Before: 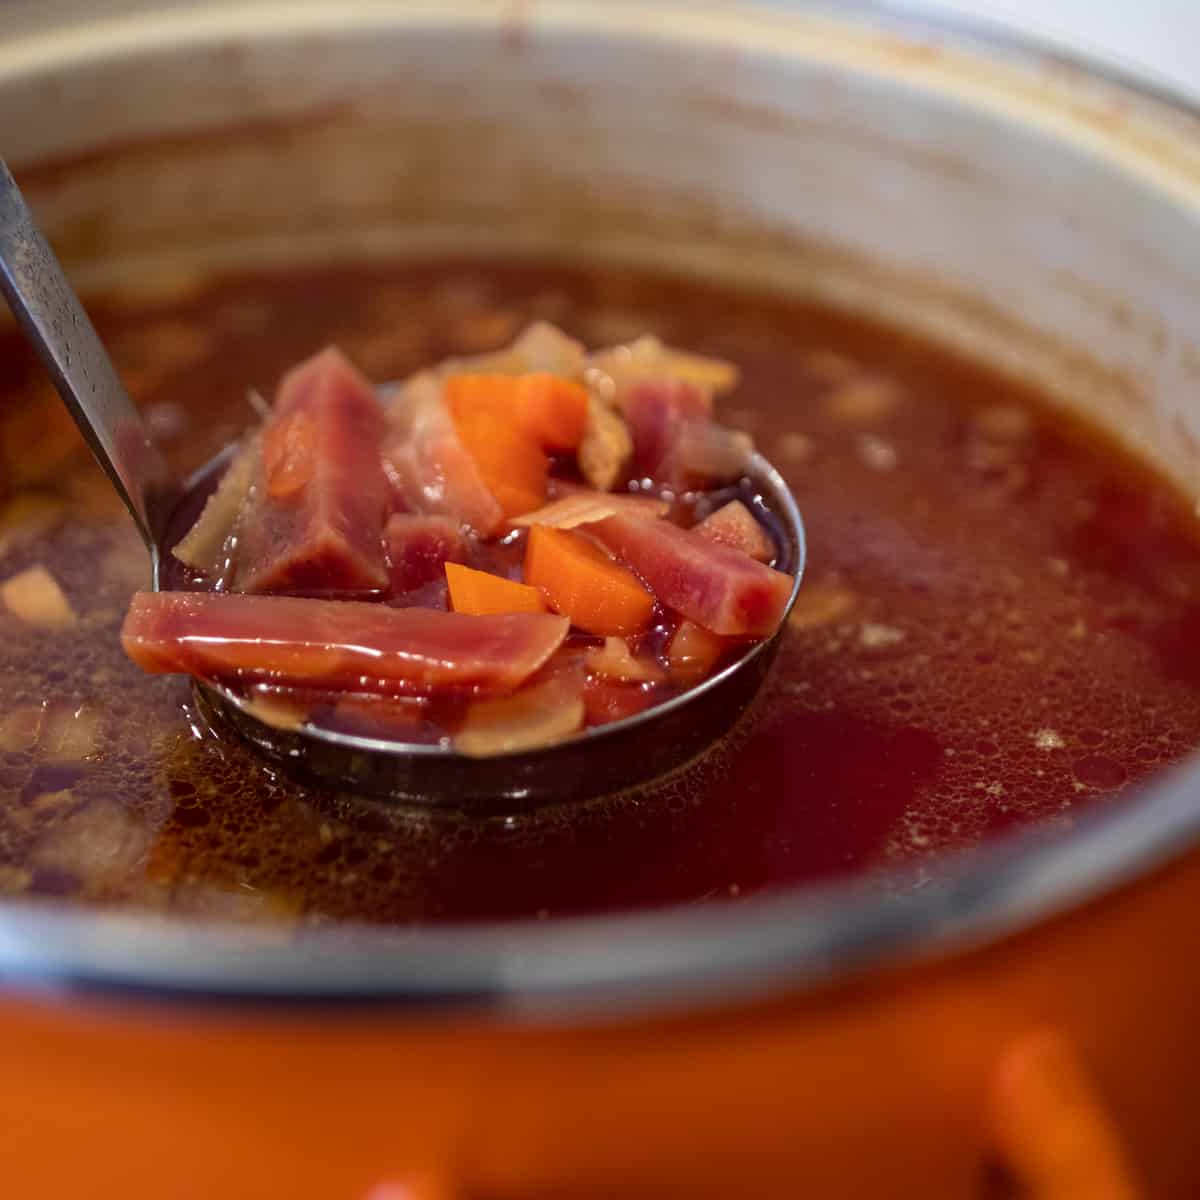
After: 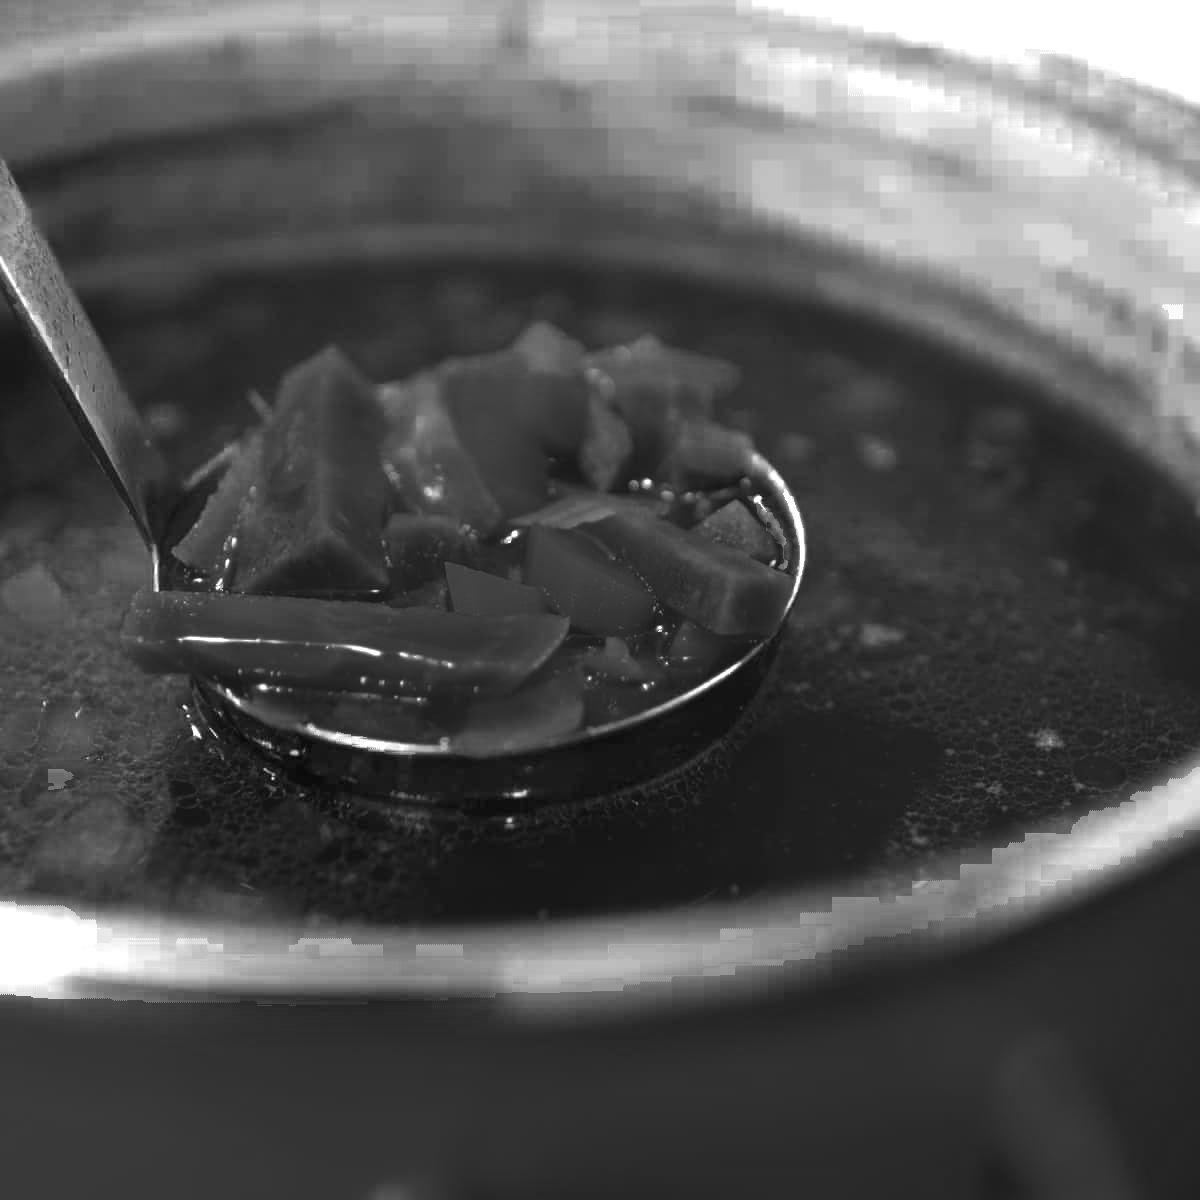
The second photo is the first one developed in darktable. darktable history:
exposure: black level correction 0, exposure 1.2 EV, compensate highlight preservation false
color zones: curves: ch0 [(0.287, 0.048) (0.493, 0.484) (0.737, 0.816)]; ch1 [(0, 0) (0.143, 0) (0.286, 0) (0.429, 0) (0.571, 0) (0.714, 0) (0.857, 0)]
